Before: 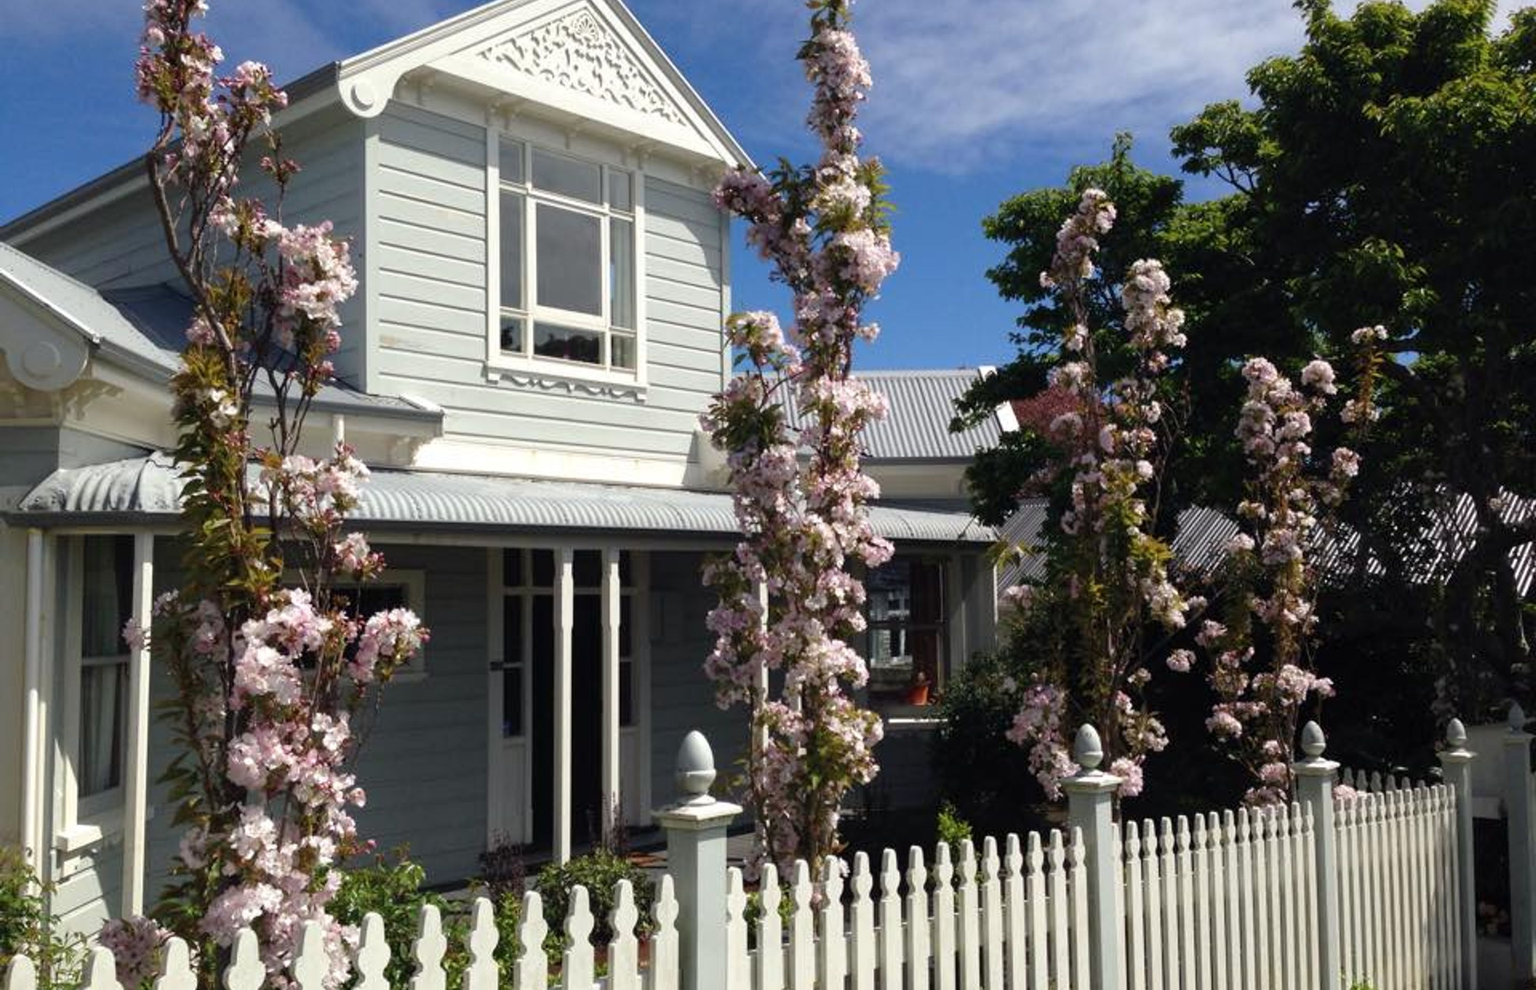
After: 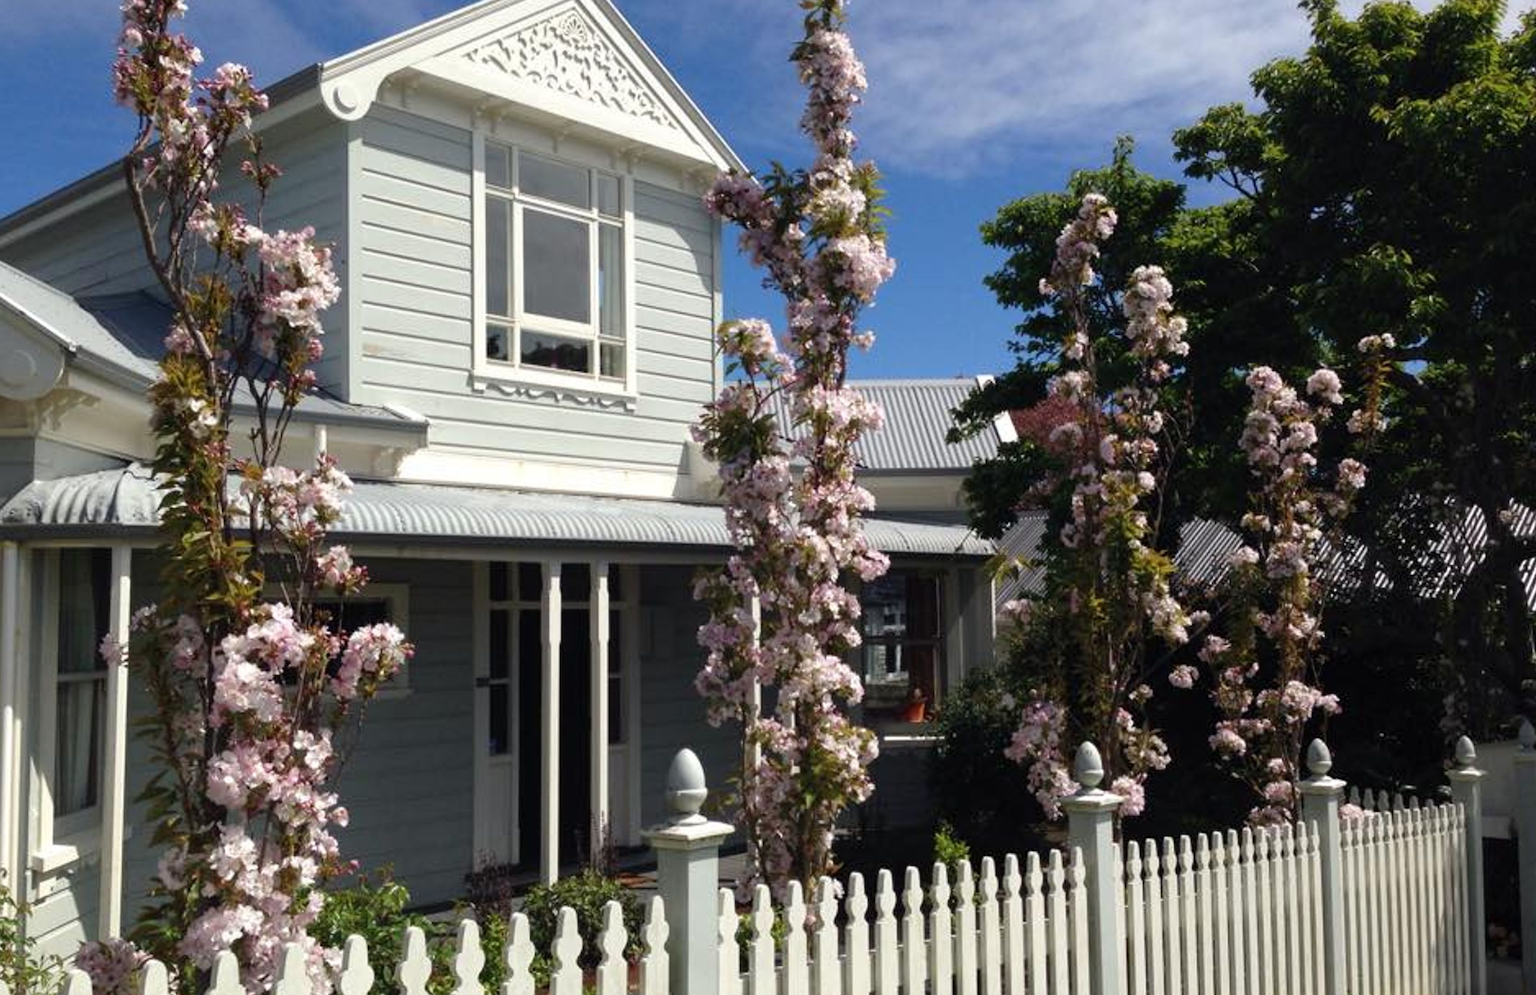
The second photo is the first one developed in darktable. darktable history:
crop and rotate: left 1.683%, right 0.677%, bottom 1.747%
